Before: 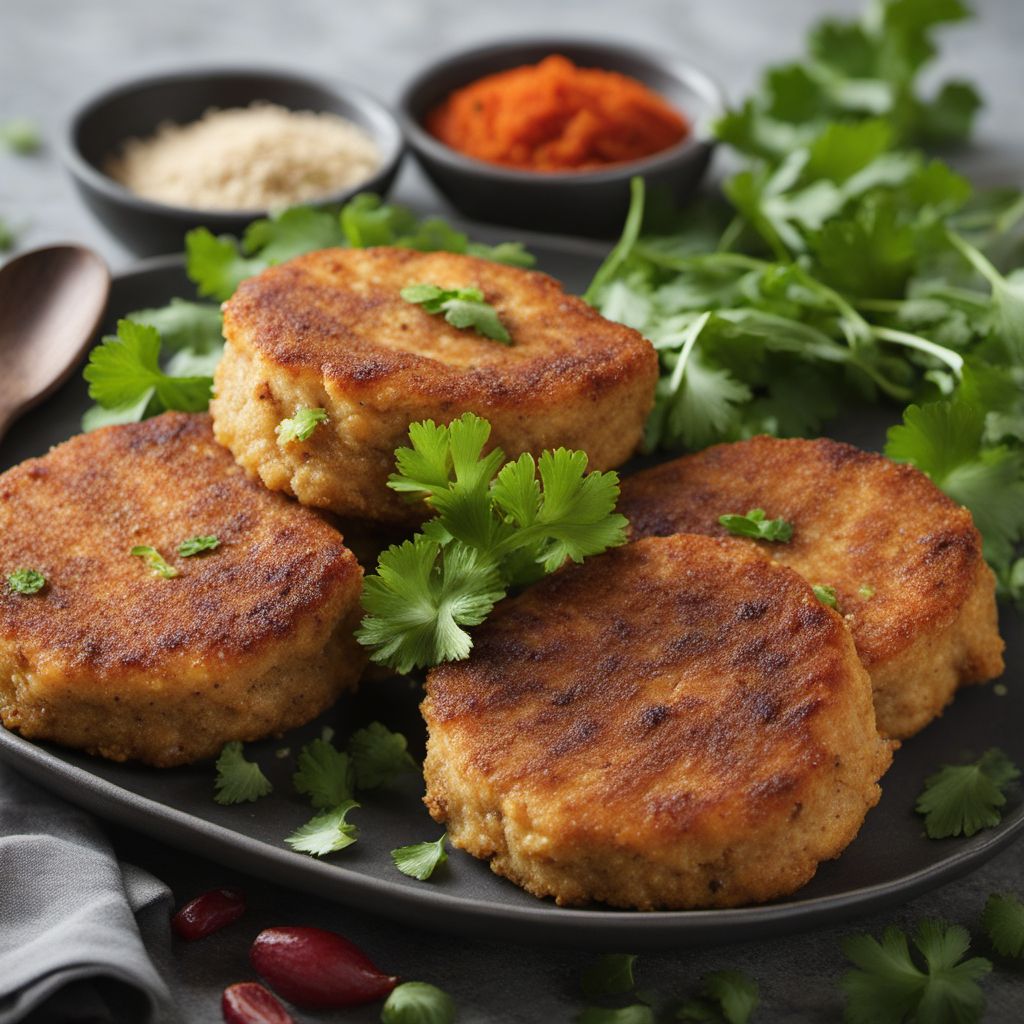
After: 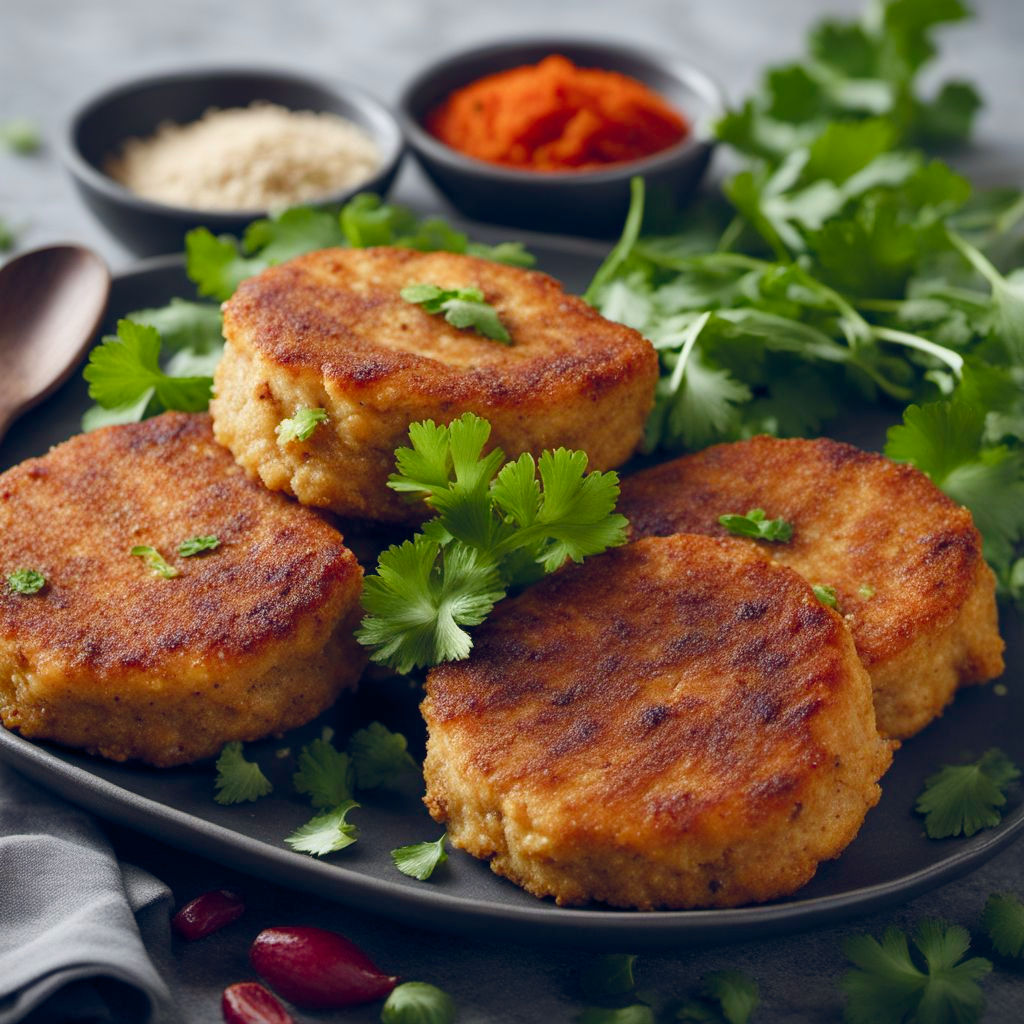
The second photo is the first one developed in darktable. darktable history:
color balance rgb: global offset › chroma 0.126%, global offset › hue 253.64°, perceptual saturation grading › global saturation 20%, perceptual saturation grading › highlights -25.368%, perceptual saturation grading › shadows 23.932%
